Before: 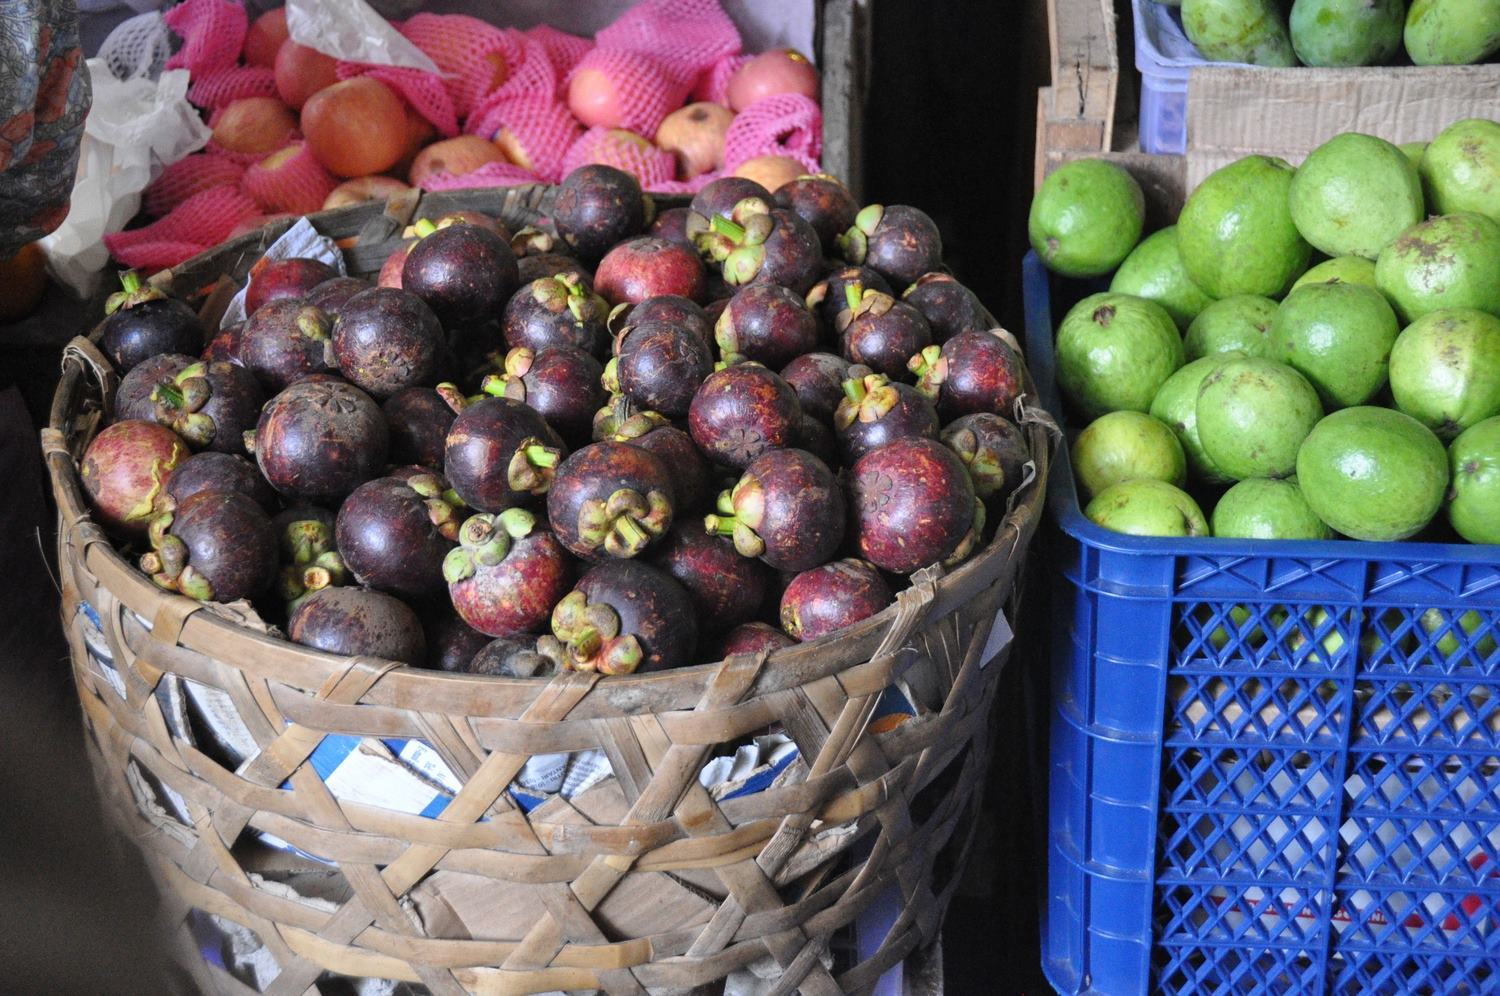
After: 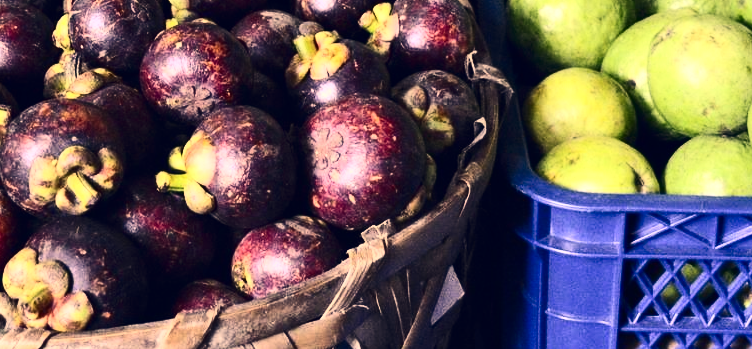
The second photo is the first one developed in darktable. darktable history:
color correction: highlights a* 20.24, highlights b* 27.93, shadows a* 3.44, shadows b* -17.58, saturation 0.757
tone equalizer: -8 EV -0.417 EV, -7 EV -0.415 EV, -6 EV -0.34 EV, -5 EV -0.207 EV, -3 EV 0.196 EV, -2 EV 0.318 EV, -1 EV 0.392 EV, +0 EV 0.427 EV, edges refinement/feathering 500, mask exposure compensation -1.57 EV, preserve details no
contrast brightness saturation: contrast 0.397, brightness 0.046, saturation 0.246
crop: left 36.622%, top 34.492%, right 13.214%, bottom 30.442%
